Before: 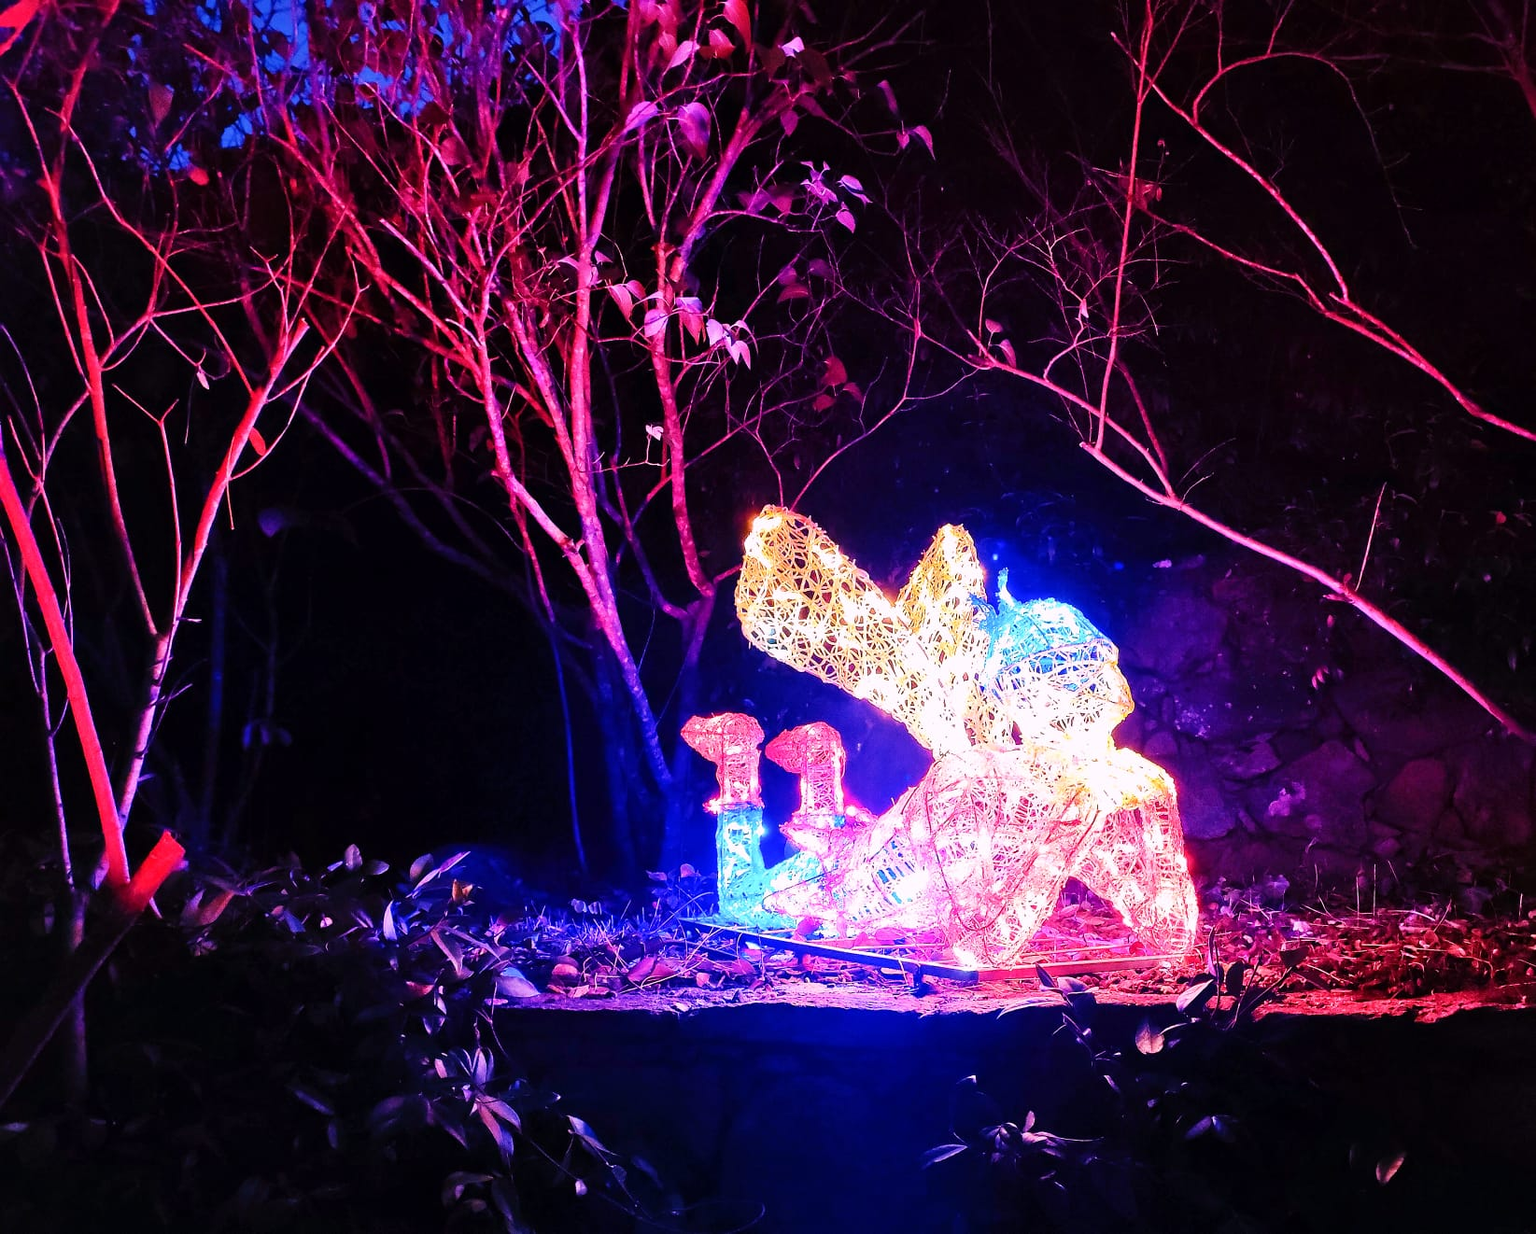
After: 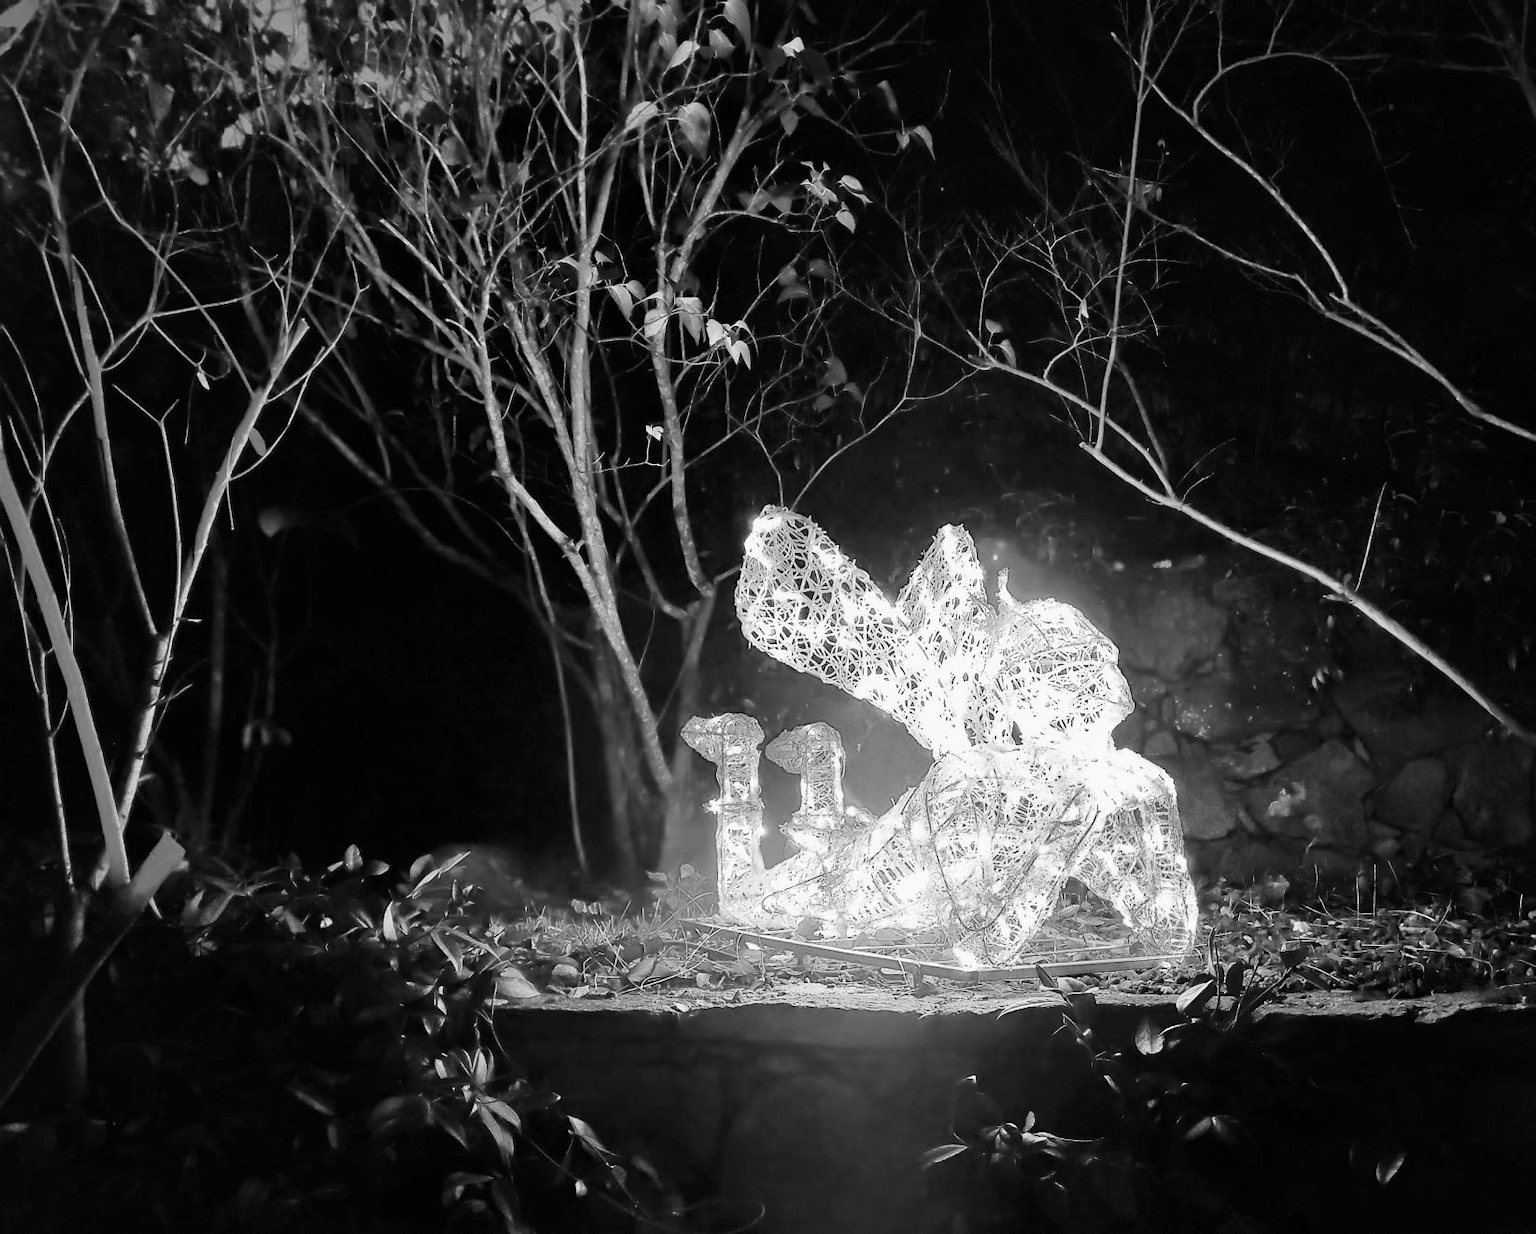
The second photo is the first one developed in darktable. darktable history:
color calibration: output gray [0.28, 0.41, 0.31, 0], illuminant as shot in camera, x 0.358, y 0.373, temperature 4628.91 K
